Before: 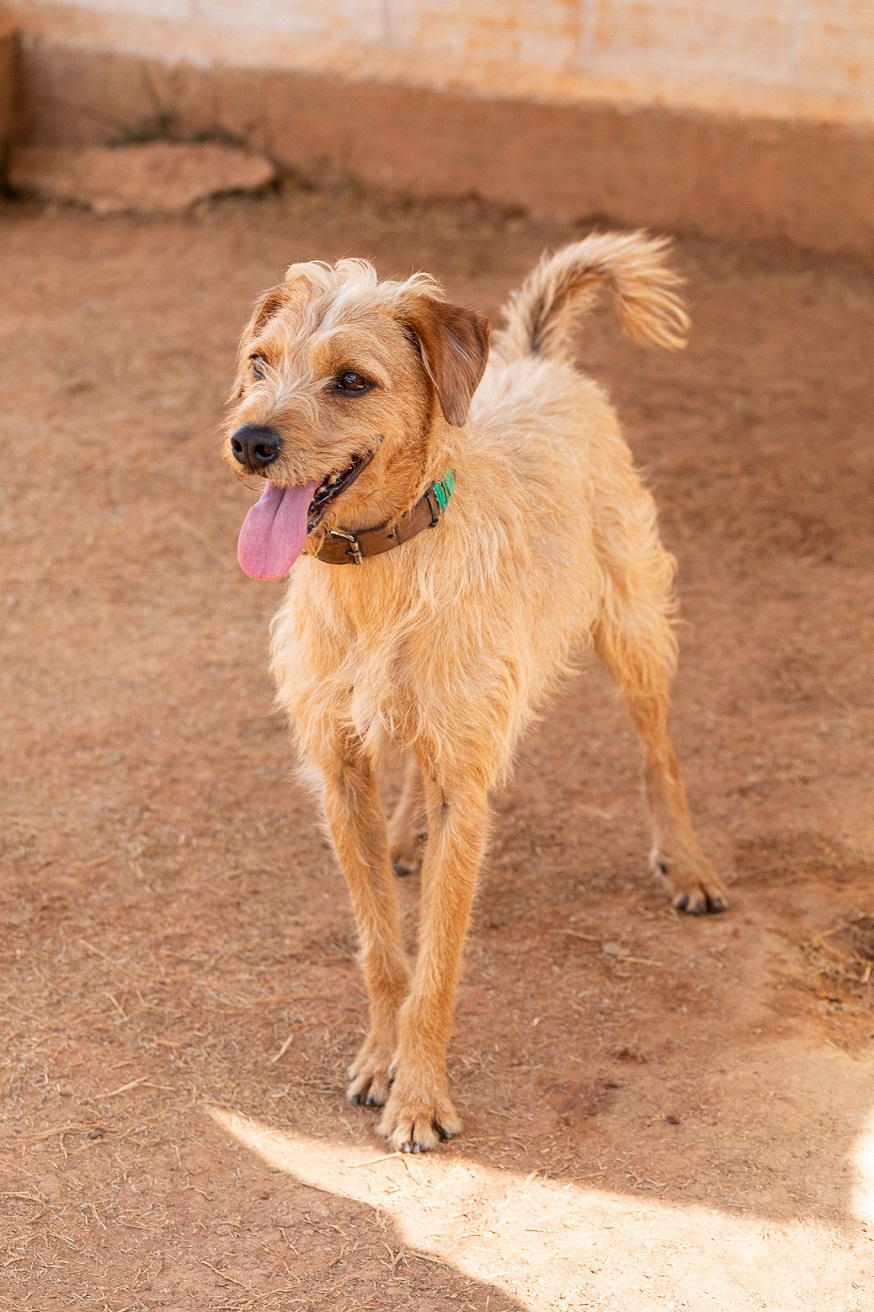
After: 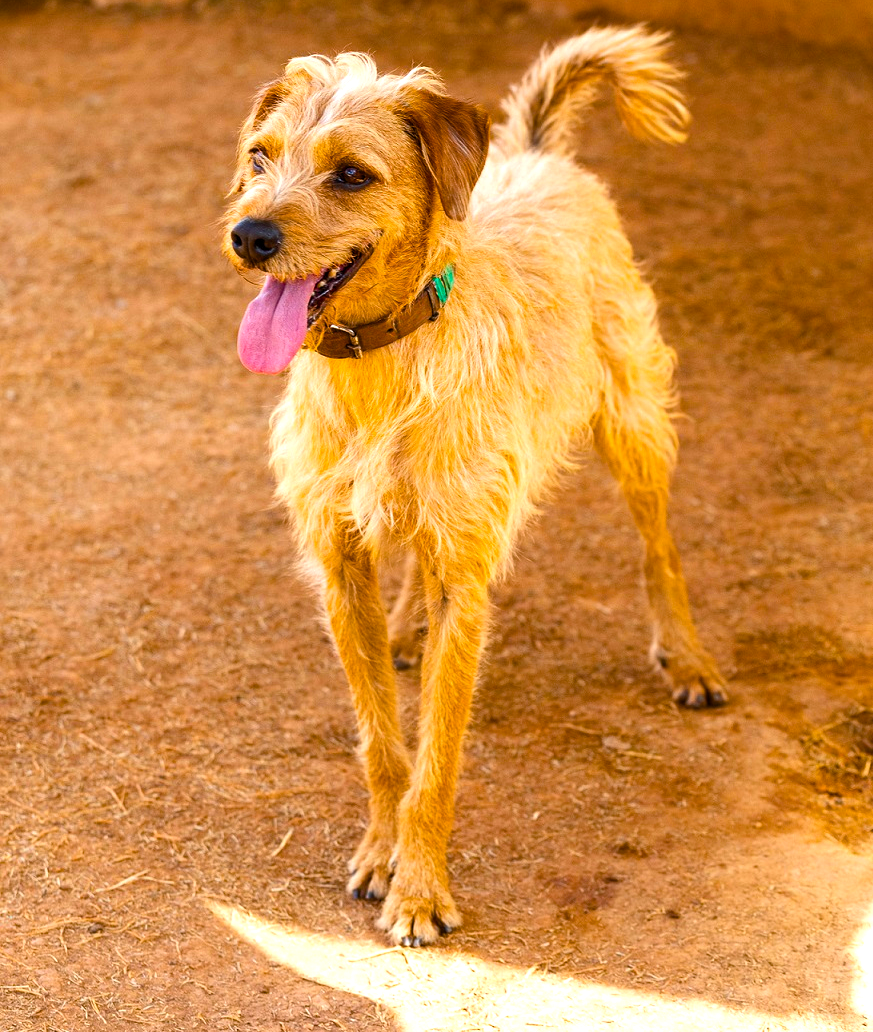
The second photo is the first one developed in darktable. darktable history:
crop and rotate: top 15.774%, bottom 5.506%
color balance rgb: linear chroma grading › global chroma 9%, perceptual saturation grading › global saturation 36%, perceptual saturation grading › shadows 35%, perceptual brilliance grading › global brilliance 15%, perceptual brilliance grading › shadows -35%, global vibrance 15%
white balance: red 0.986, blue 1.01
